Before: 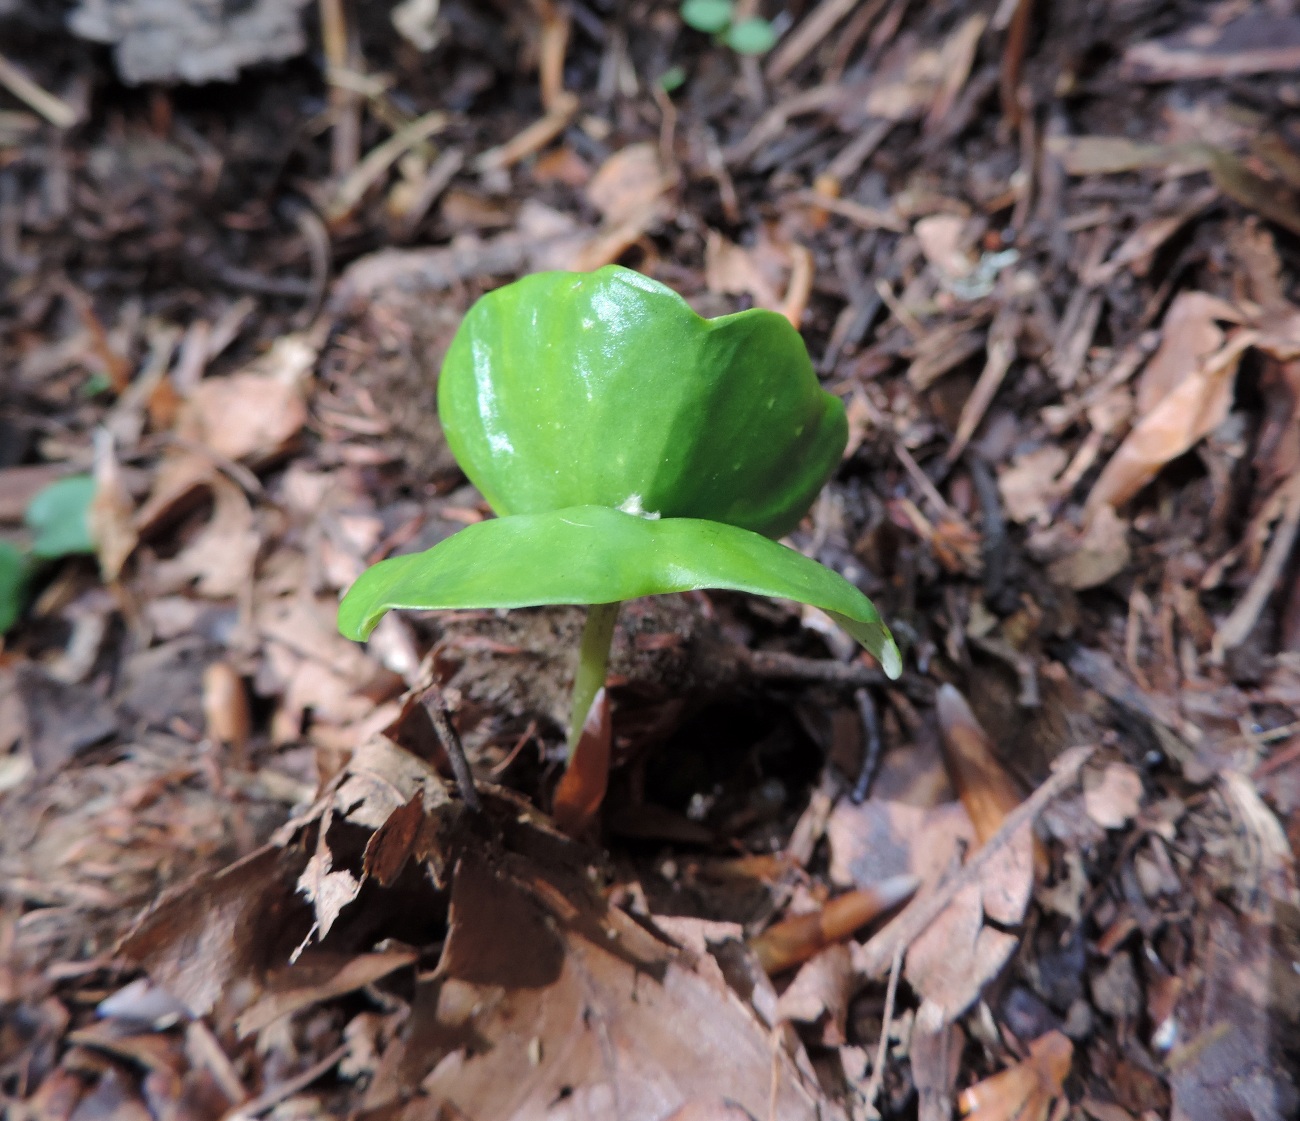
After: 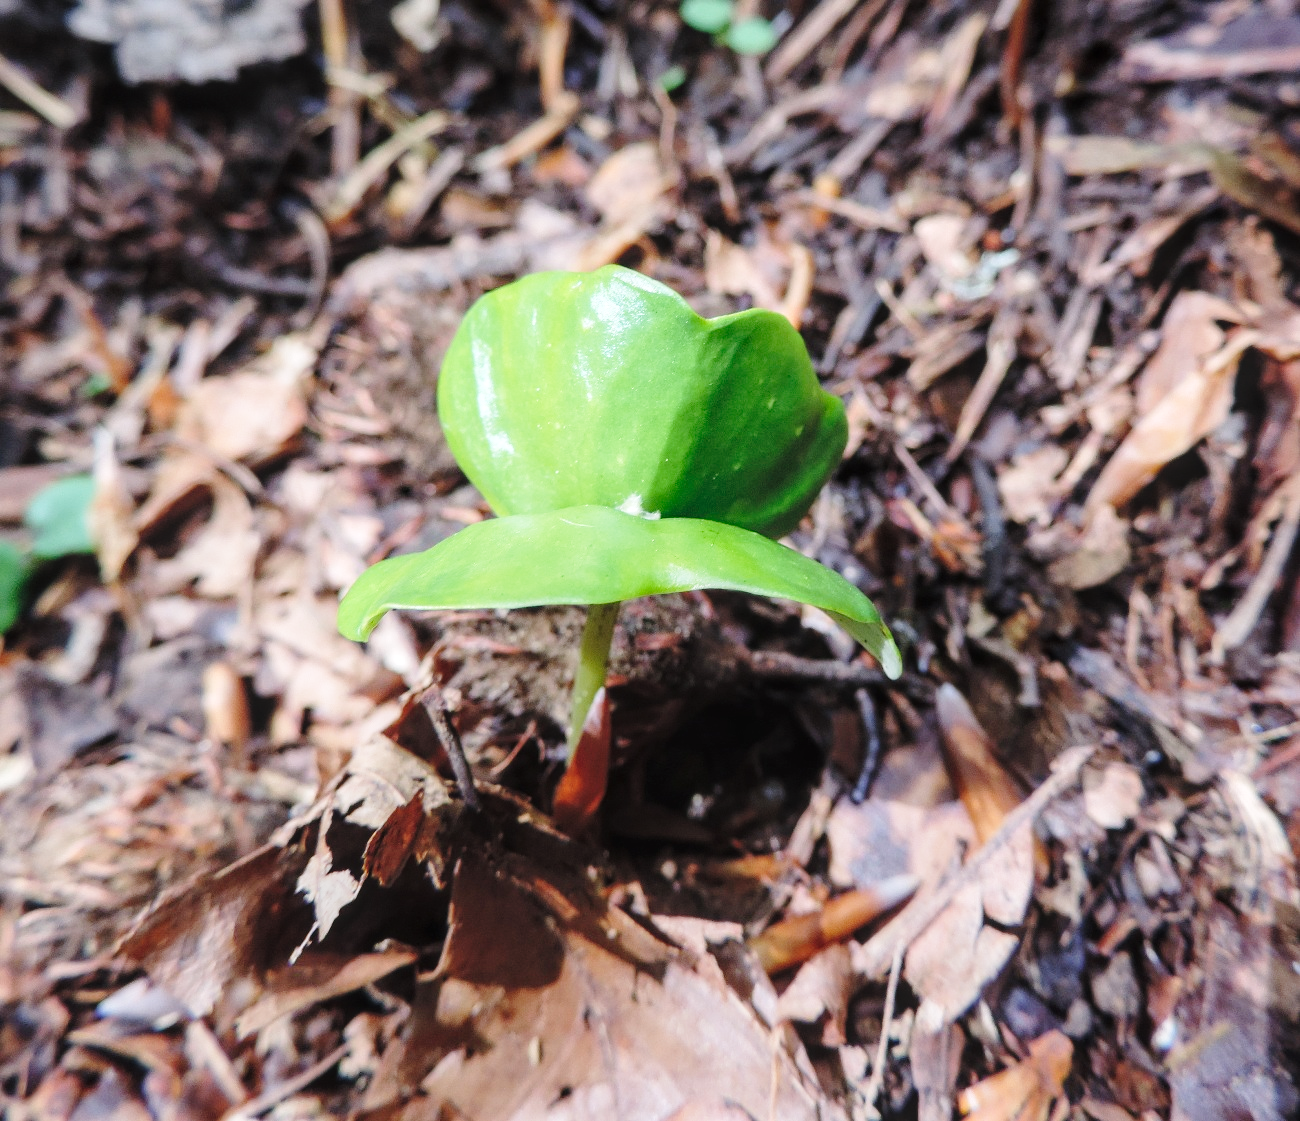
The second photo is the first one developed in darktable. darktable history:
base curve: curves: ch0 [(0, 0) (0.028, 0.03) (0.121, 0.232) (0.46, 0.748) (0.859, 0.968) (1, 1)], preserve colors none
contrast equalizer: y [[0.783, 0.666, 0.575, 0.77, 0.556, 0.501], [0.5 ×6], [0.5 ×6], [0, 0.02, 0.272, 0.399, 0.062, 0], [0 ×6]], mix -0.202
local contrast: on, module defaults
